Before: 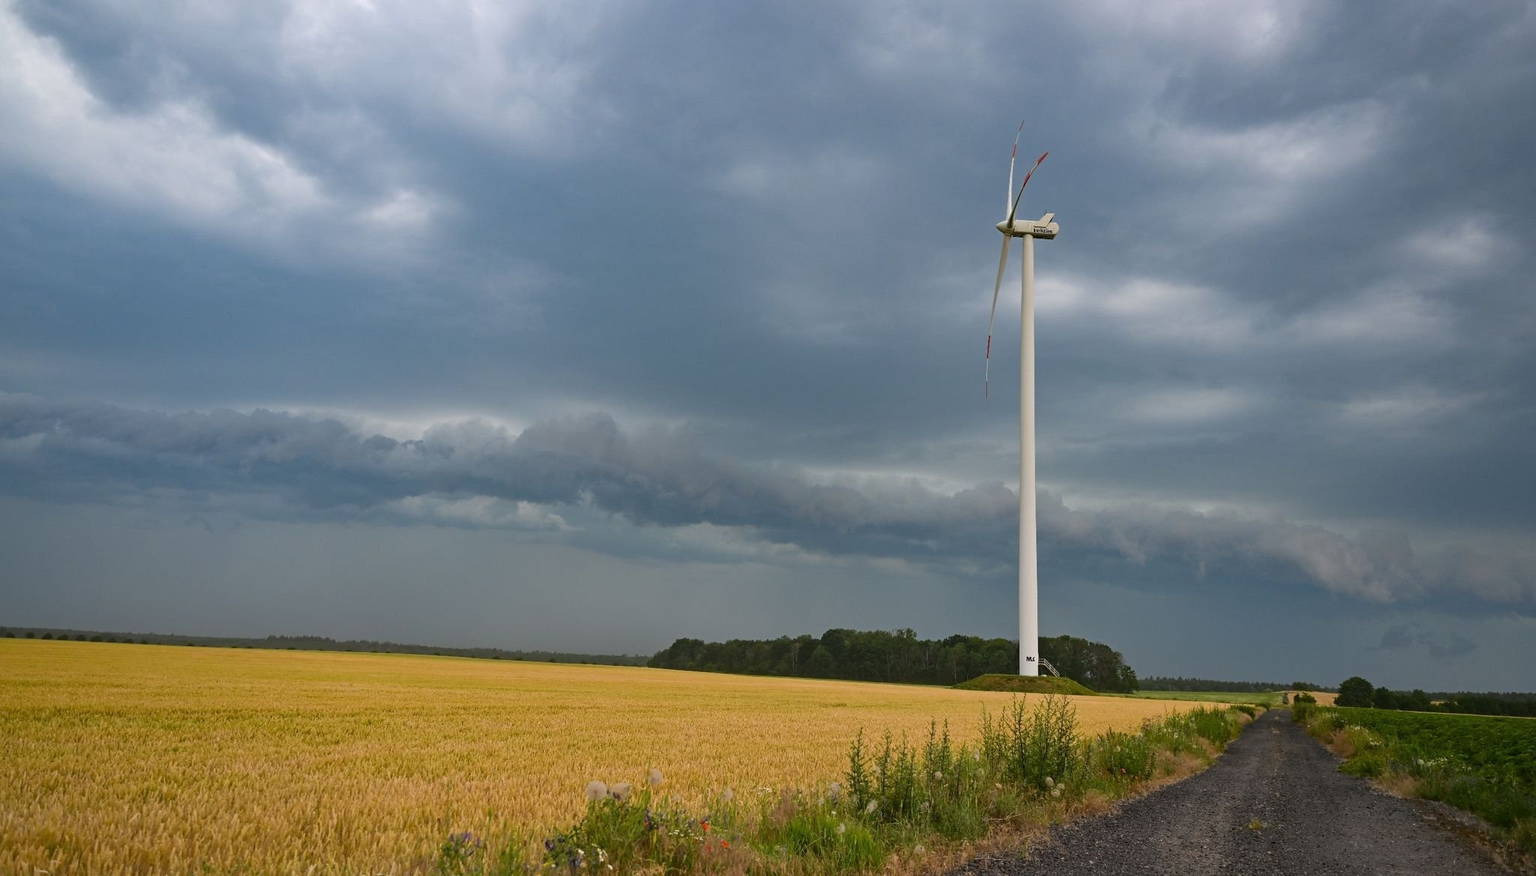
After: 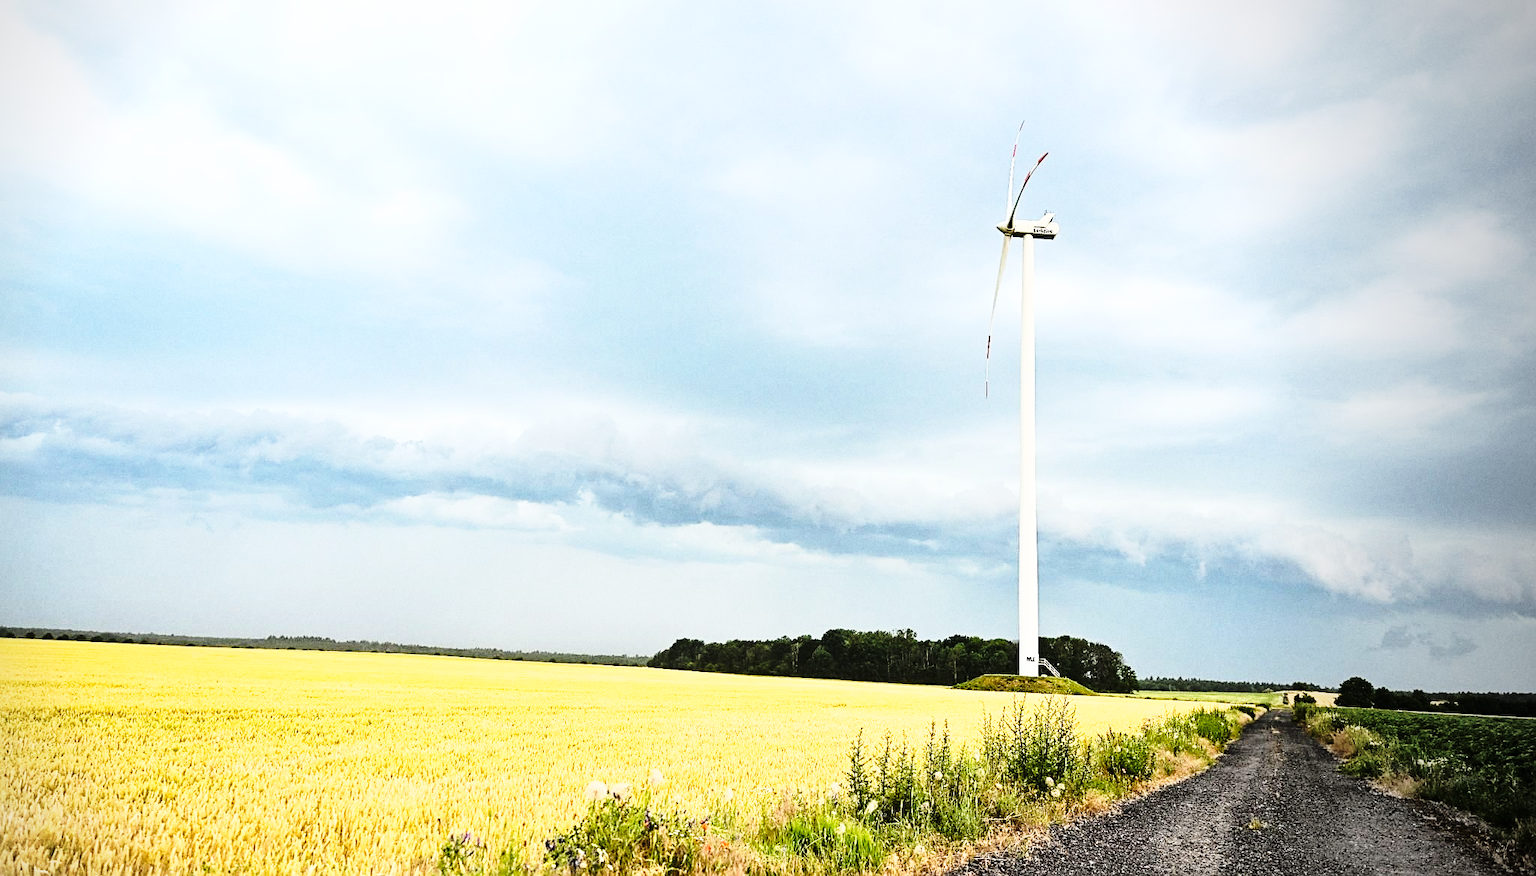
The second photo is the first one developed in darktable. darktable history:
exposure: exposure 0.217 EV, compensate highlight preservation false
base curve: curves: ch0 [(0, 0) (0.028, 0.03) (0.121, 0.232) (0.46, 0.748) (0.859, 0.968) (1, 1)], preserve colors none
rgb curve: curves: ch0 [(0, 0) (0.21, 0.15) (0.24, 0.21) (0.5, 0.75) (0.75, 0.96) (0.89, 0.99) (1, 1)]; ch1 [(0, 0.02) (0.21, 0.13) (0.25, 0.2) (0.5, 0.67) (0.75, 0.9) (0.89, 0.97) (1, 1)]; ch2 [(0, 0.02) (0.21, 0.13) (0.25, 0.2) (0.5, 0.67) (0.75, 0.9) (0.89, 0.97) (1, 1)], compensate middle gray true
vignetting: center (-0.15, 0.013)
grain: on, module defaults
white balance: red 0.978, blue 0.999
sharpen: on, module defaults
